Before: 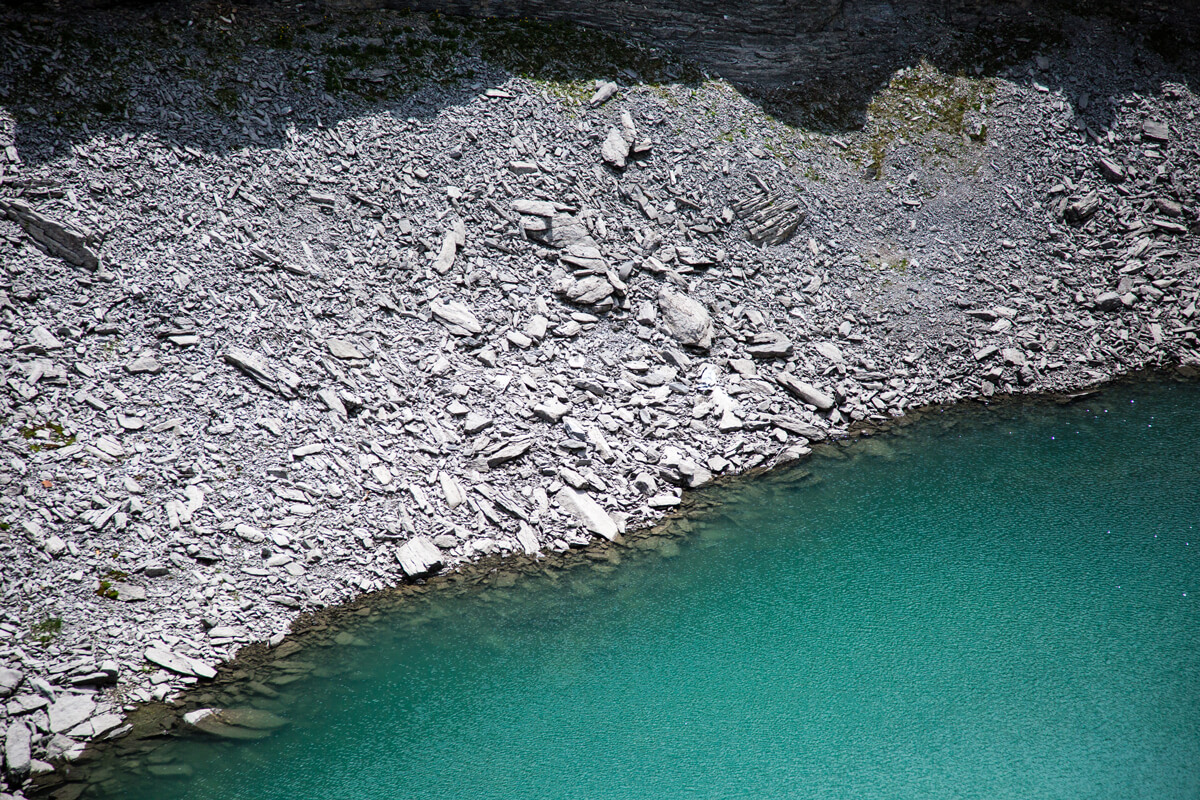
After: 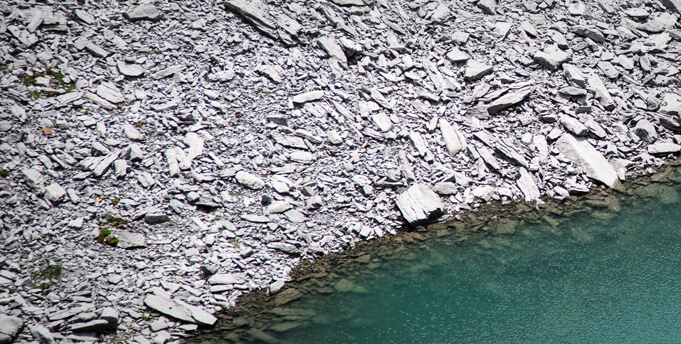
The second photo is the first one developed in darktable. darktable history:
crop: top 44.19%, right 43.236%, bottom 12.703%
vignetting: fall-off start 66.68%, fall-off radius 39.69%, brightness -0.191, saturation -0.307, automatic ratio true, width/height ratio 0.664
